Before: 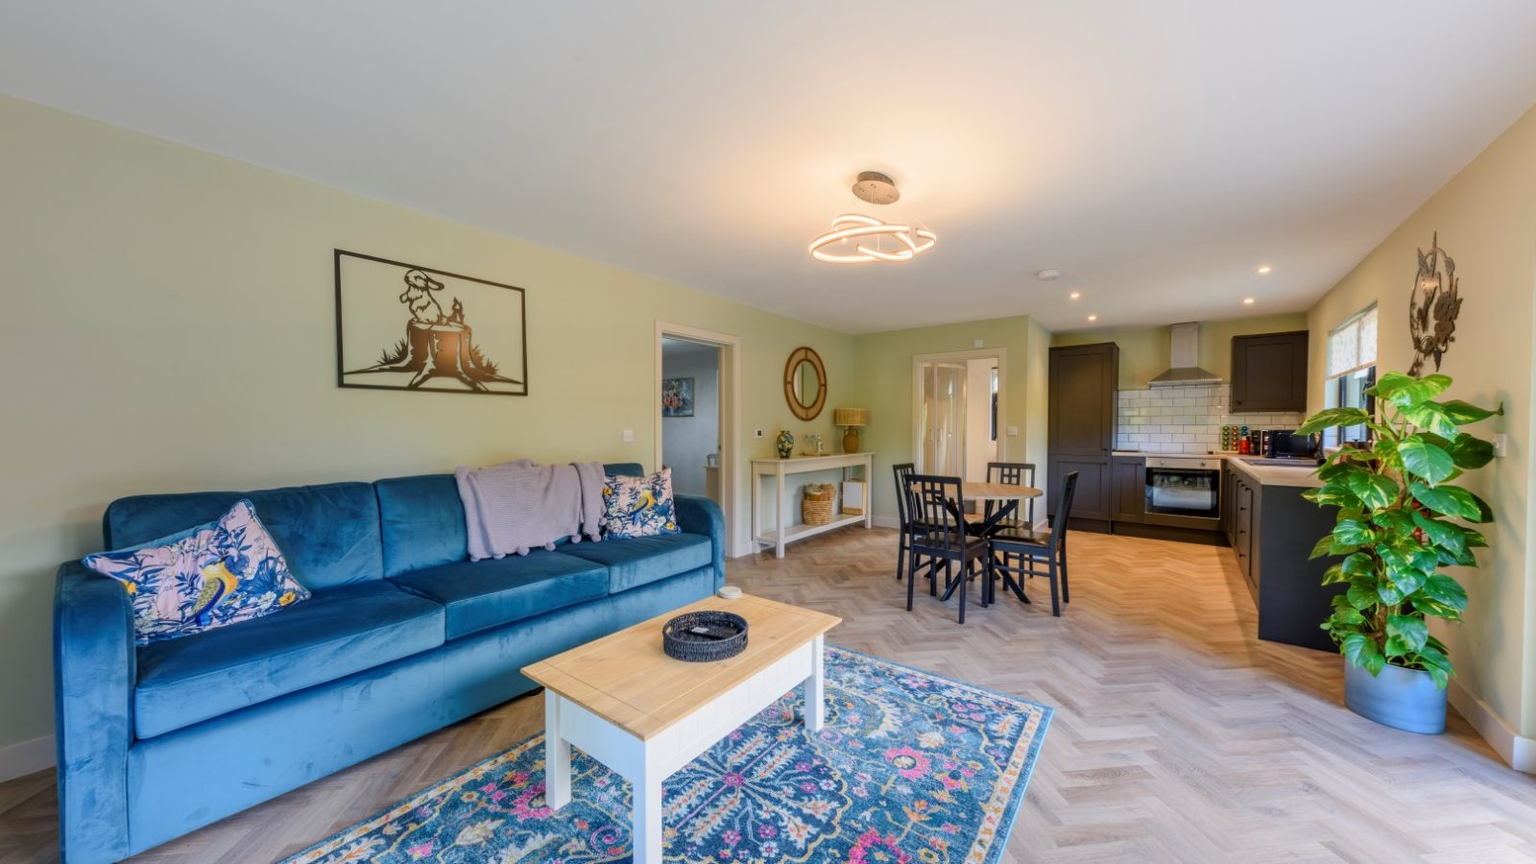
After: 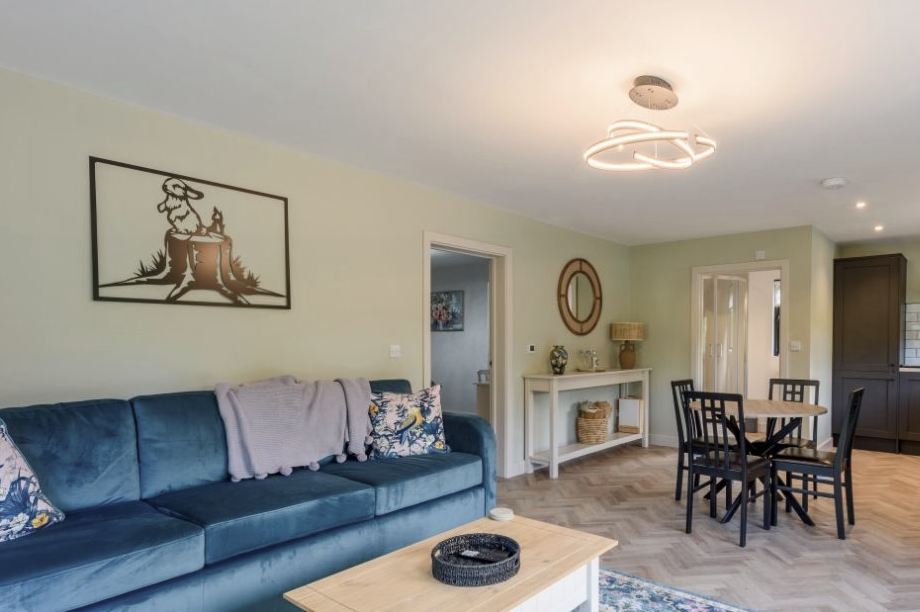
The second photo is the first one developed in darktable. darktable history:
crop: left 16.203%, top 11.473%, right 26.26%, bottom 20.45%
contrast brightness saturation: contrast 0.104, saturation -0.352
